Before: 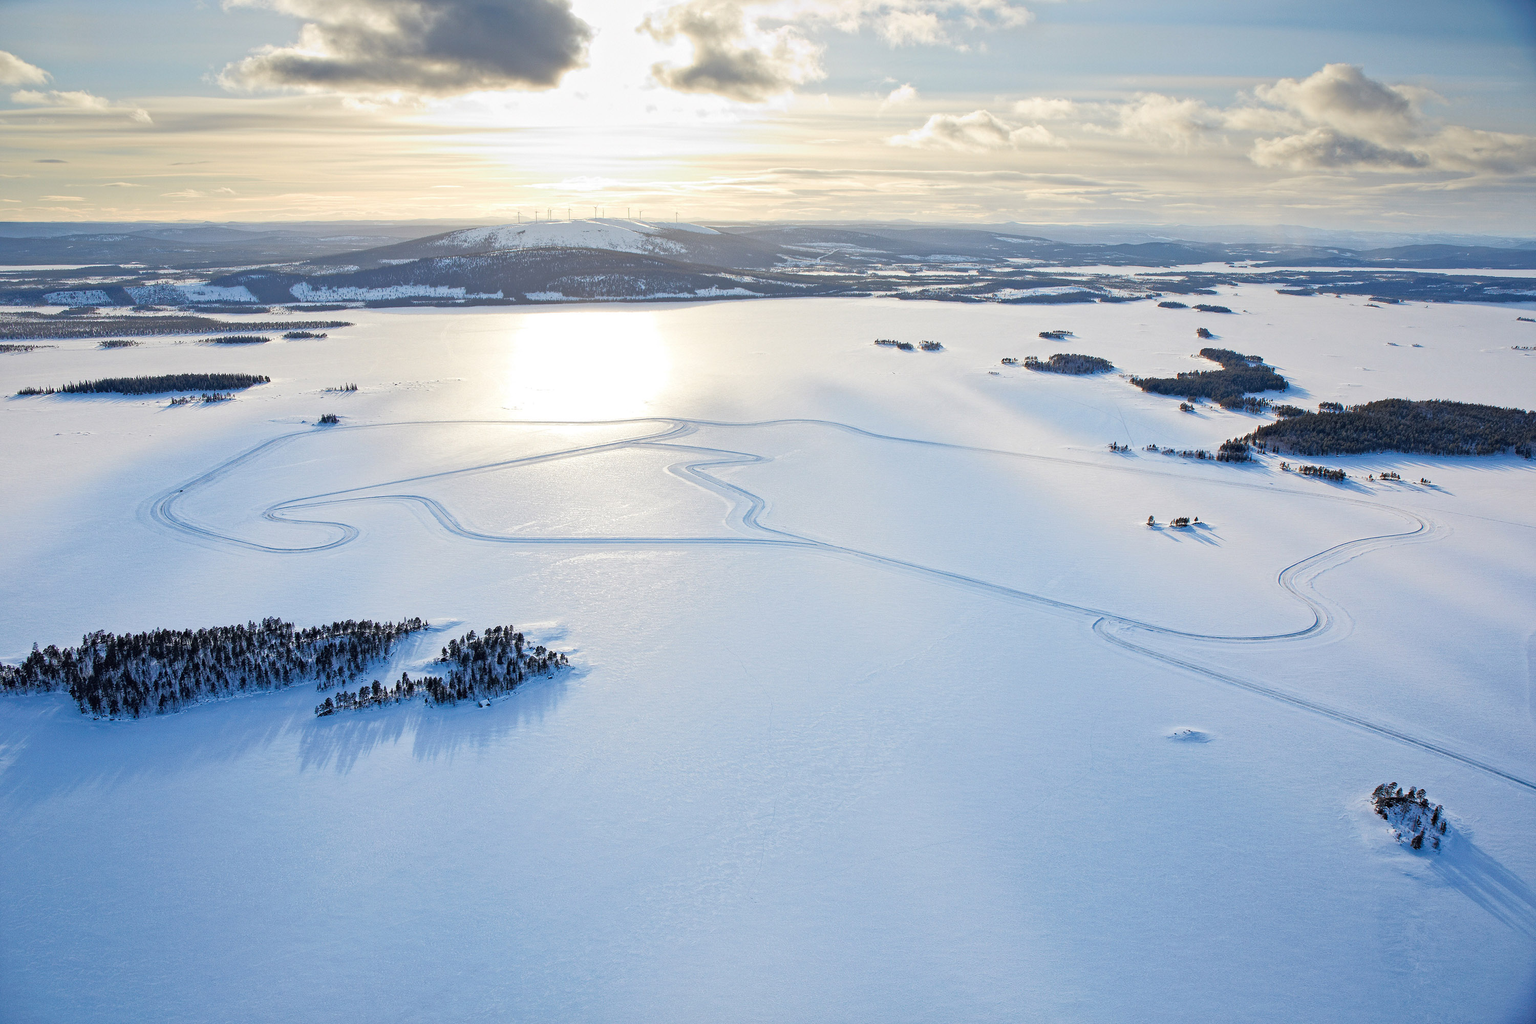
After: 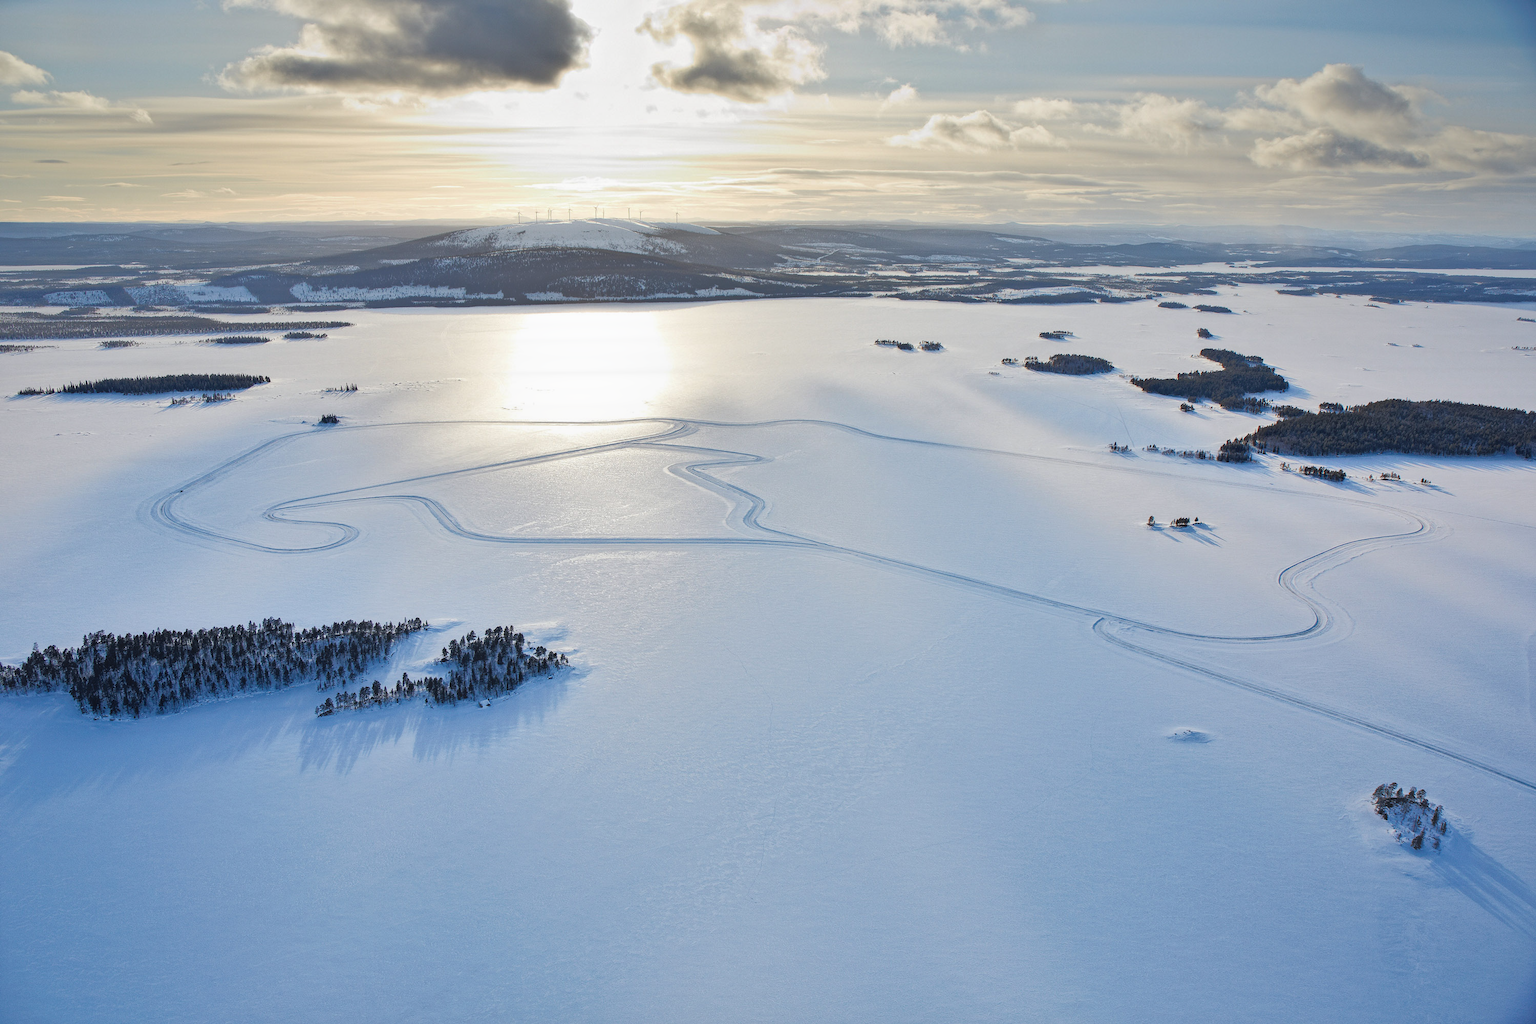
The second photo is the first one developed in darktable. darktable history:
local contrast: on, module defaults
contrast equalizer: octaves 7, y [[0.6 ×6], [0.55 ×6], [0 ×6], [0 ×6], [0 ×6]], mix -1
shadows and highlights: soften with gaussian
